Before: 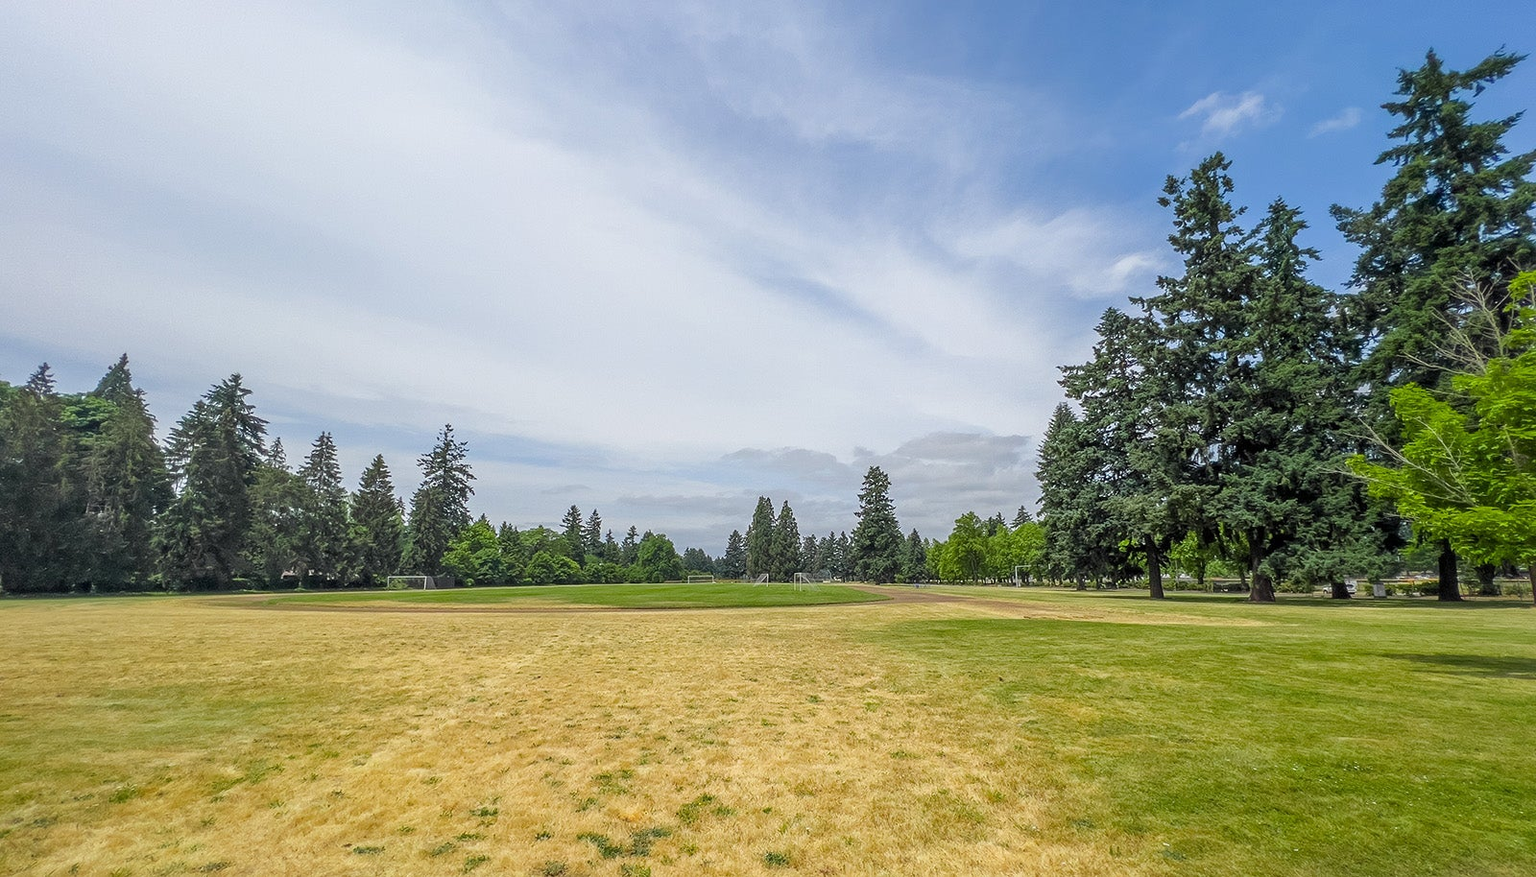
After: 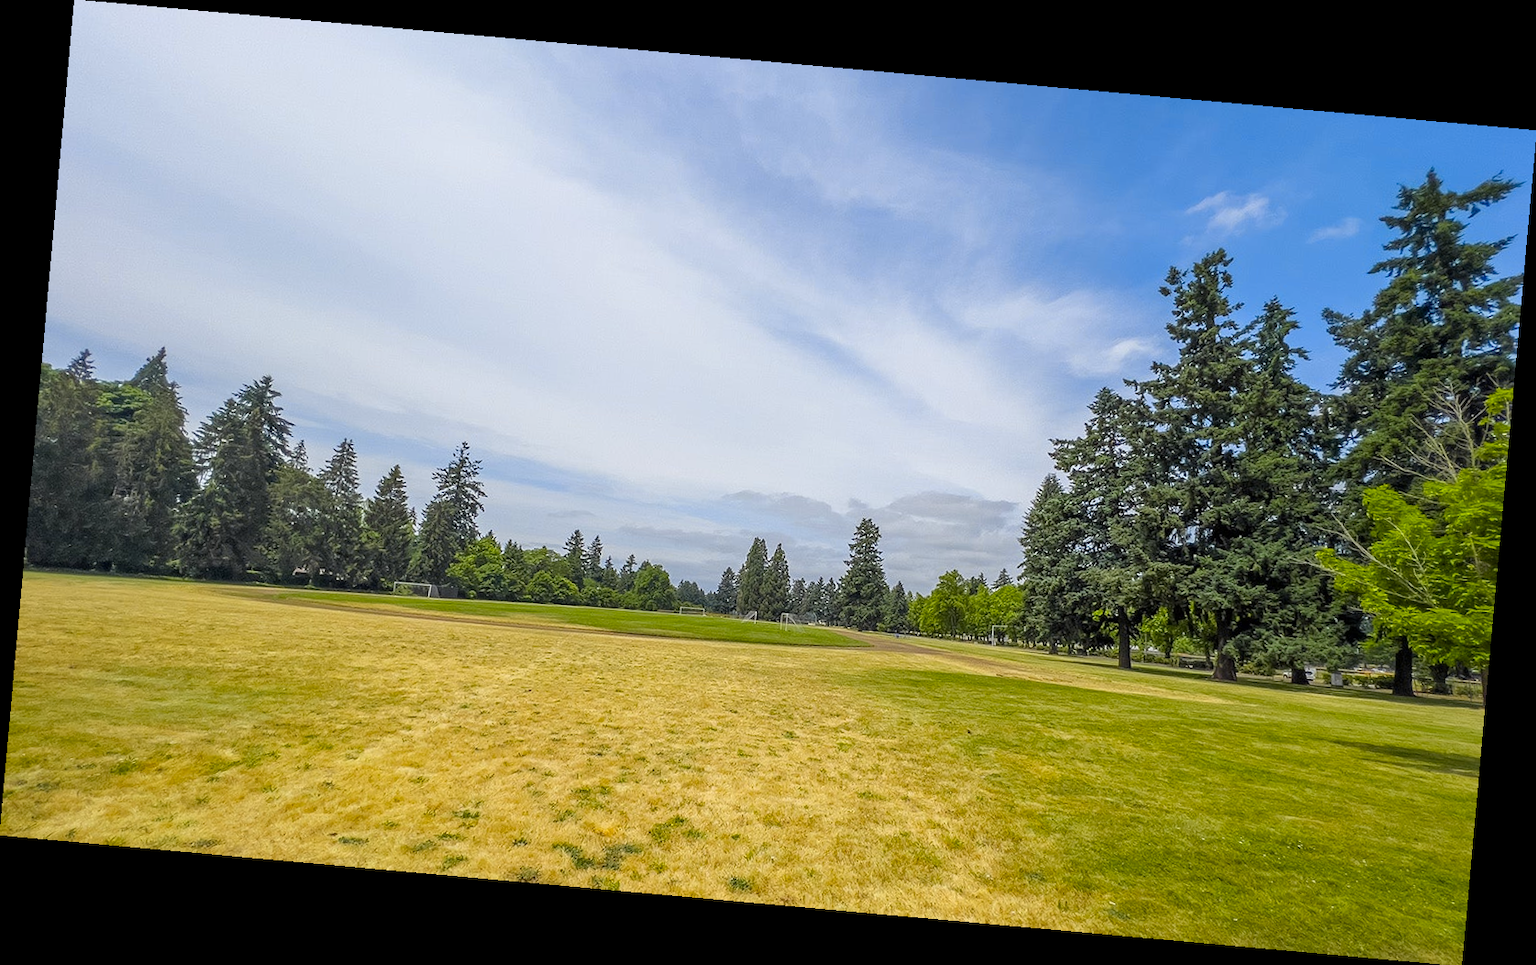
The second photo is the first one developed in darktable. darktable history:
rotate and perspective: rotation 5.12°, automatic cropping off
color contrast: green-magenta contrast 0.85, blue-yellow contrast 1.25, unbound 0
